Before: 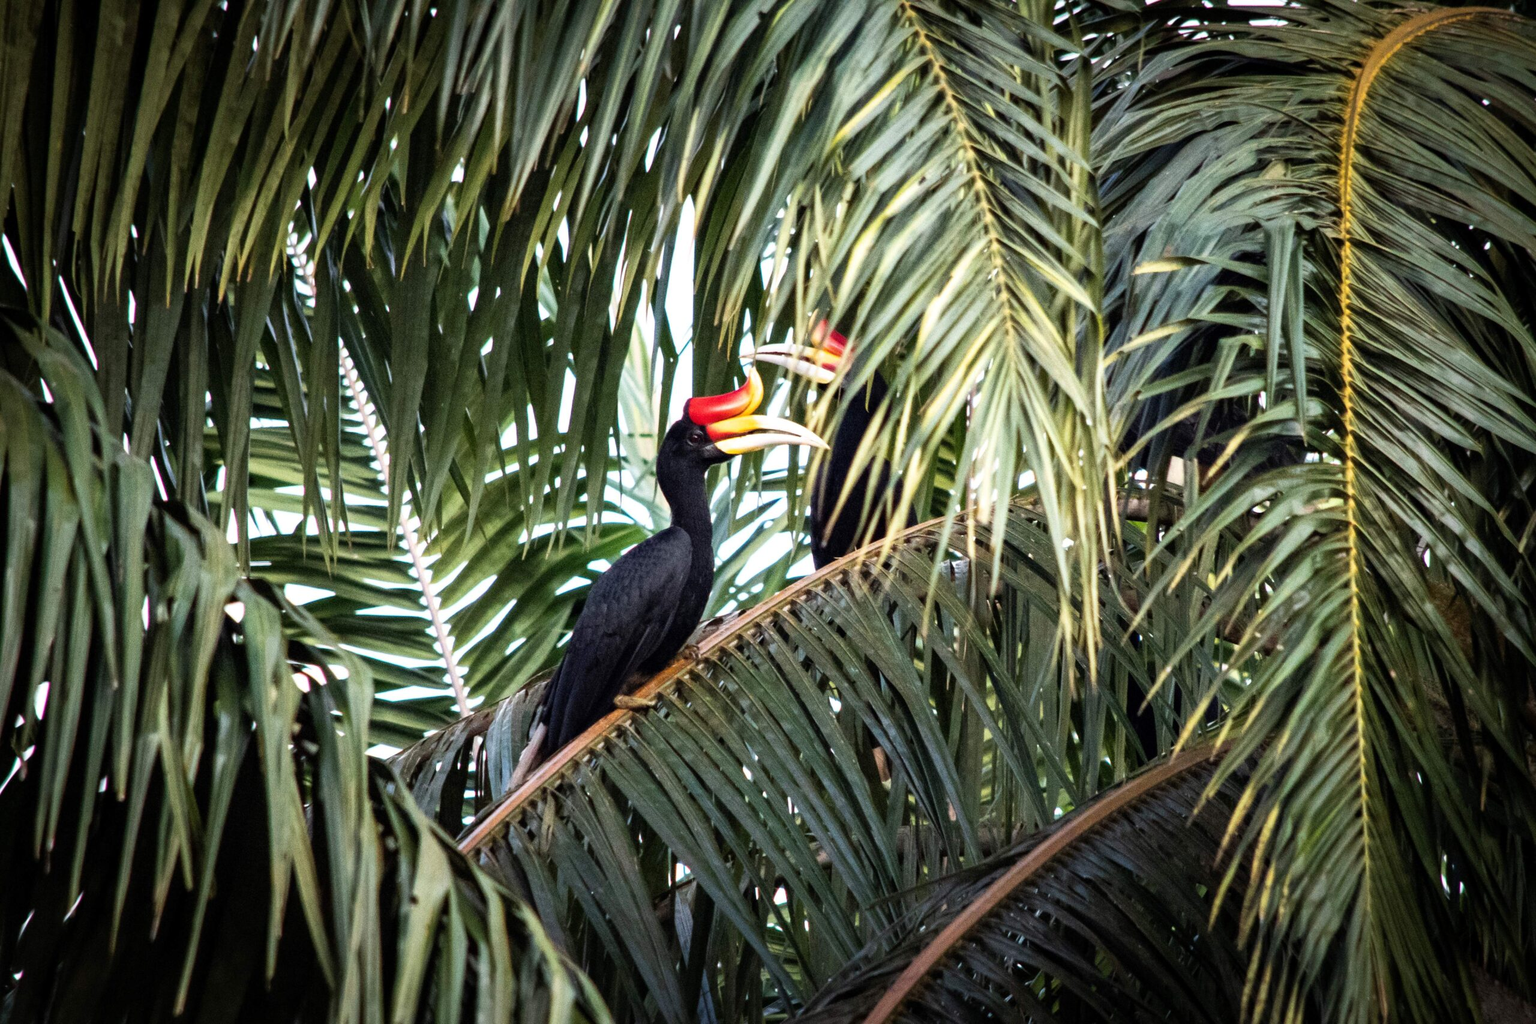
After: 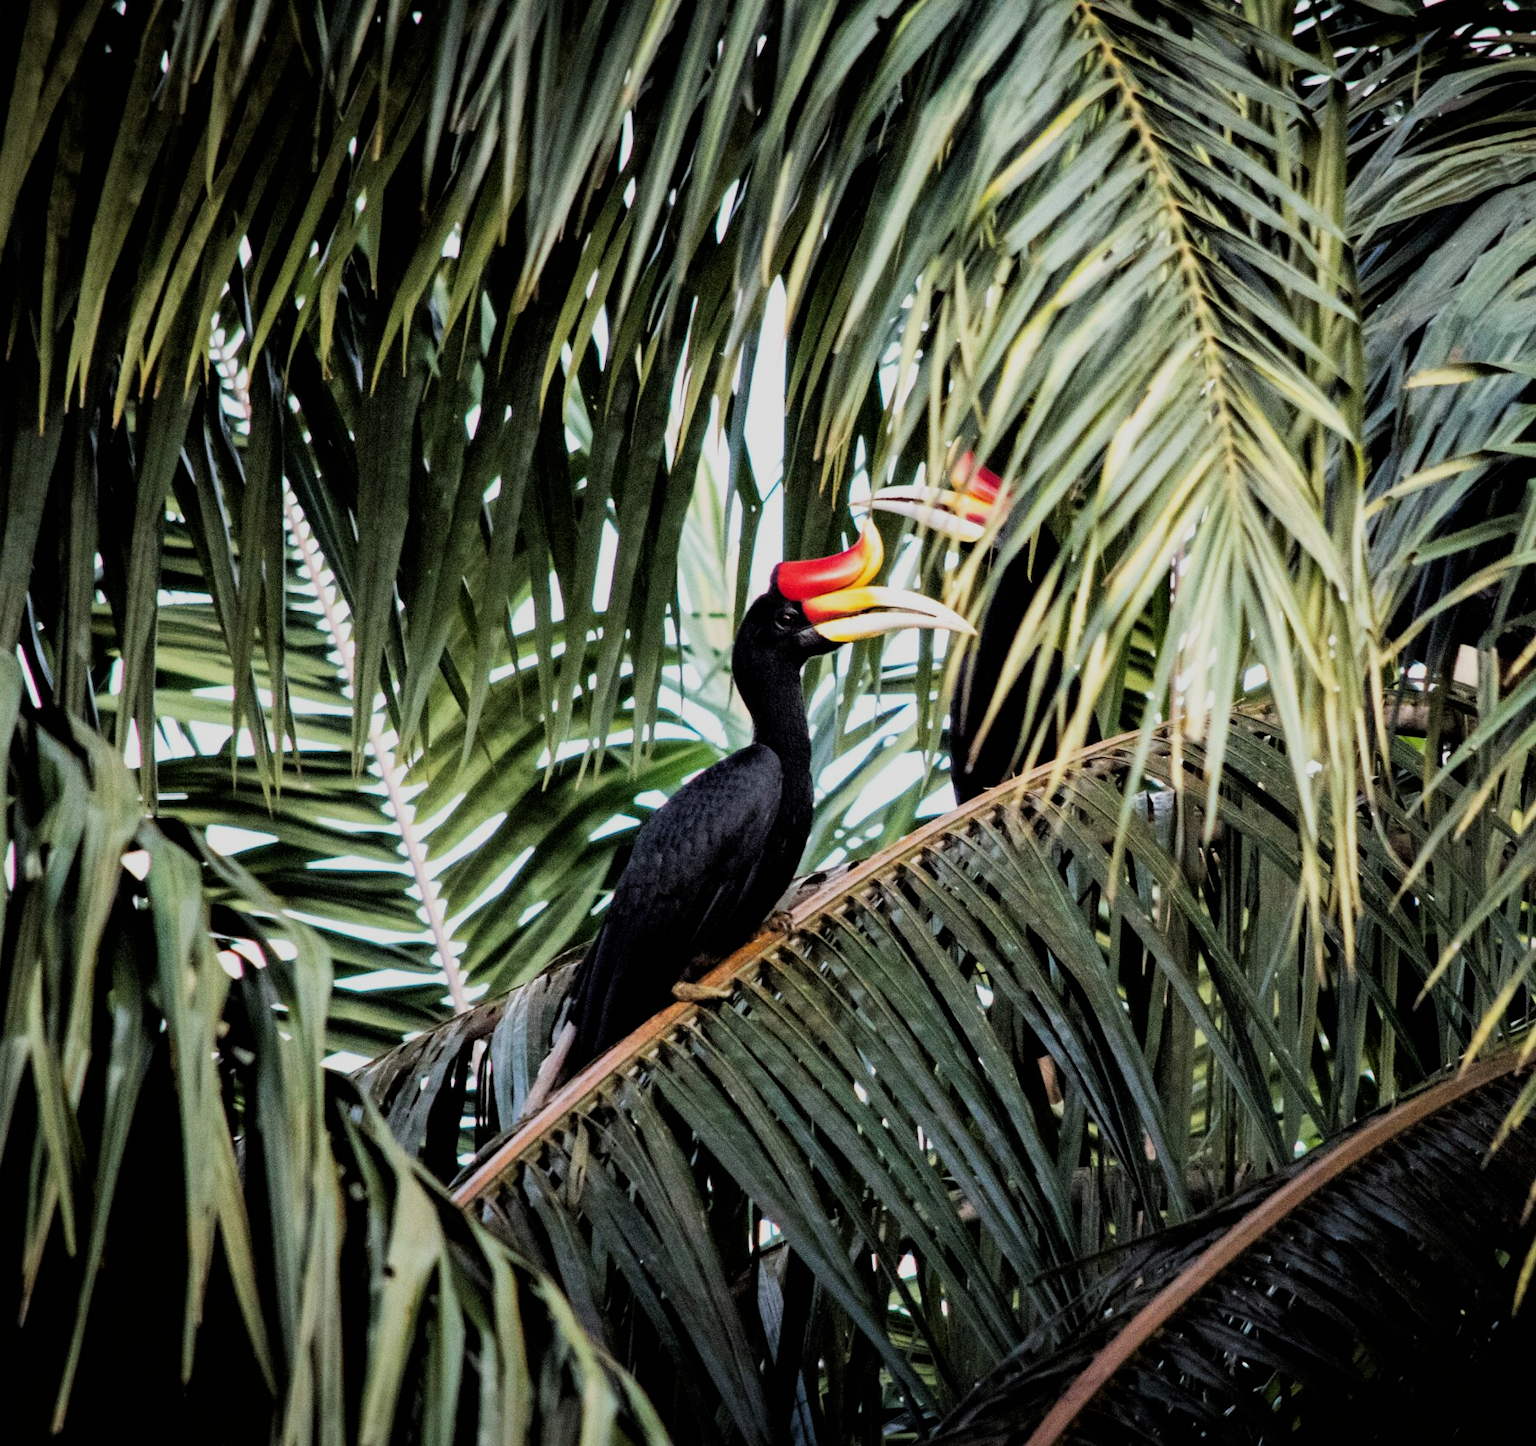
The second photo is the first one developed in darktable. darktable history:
crop and rotate: left 9.025%, right 20.22%
filmic rgb: black relative exposure -5.03 EV, white relative exposure 3.98 EV, threshold 3.04 EV, hardness 2.89, contrast 1.1, enable highlight reconstruction true
